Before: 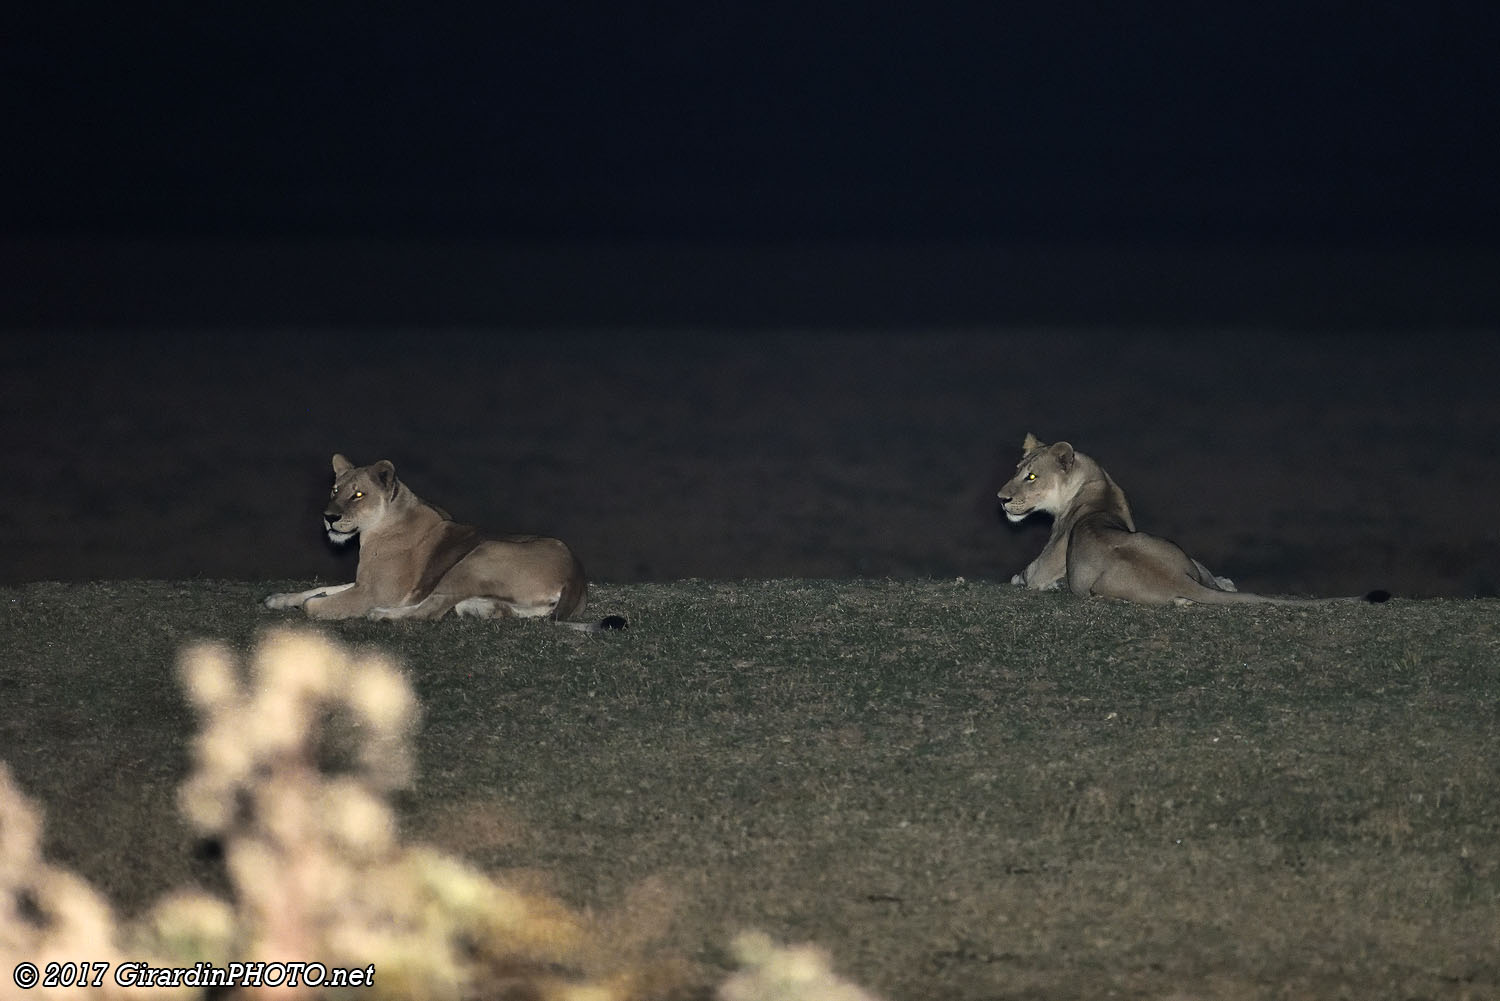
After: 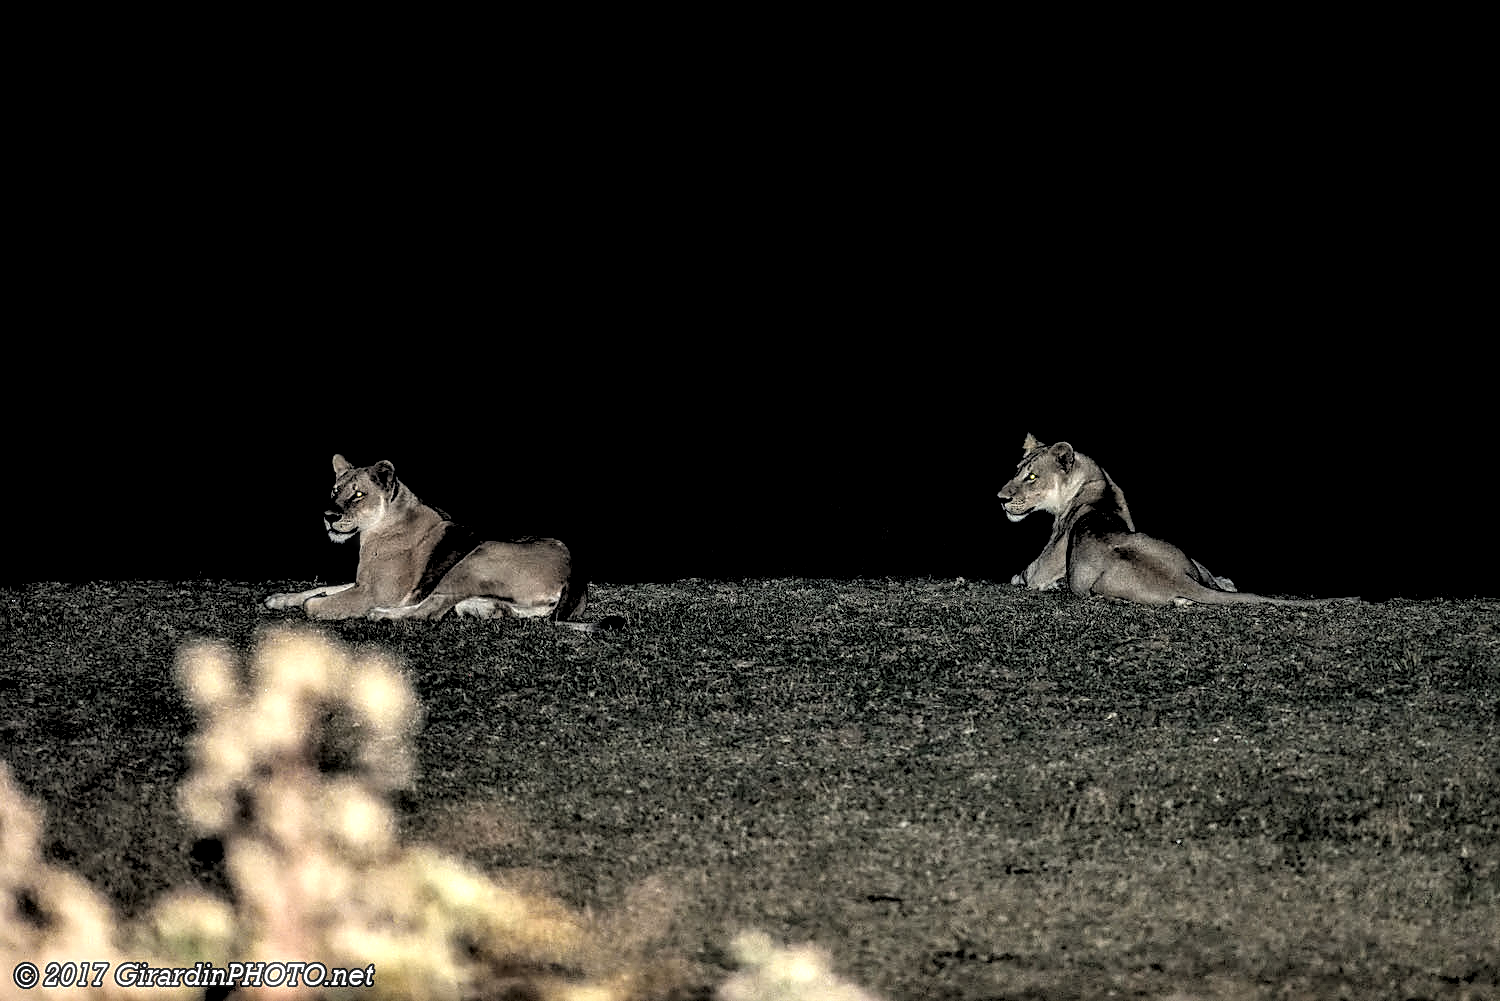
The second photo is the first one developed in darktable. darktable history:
local contrast: highlights 0%, shadows 0%, detail 182%
rgb levels: levels [[0.029, 0.461, 0.922], [0, 0.5, 1], [0, 0.5, 1]]
sharpen: on, module defaults
